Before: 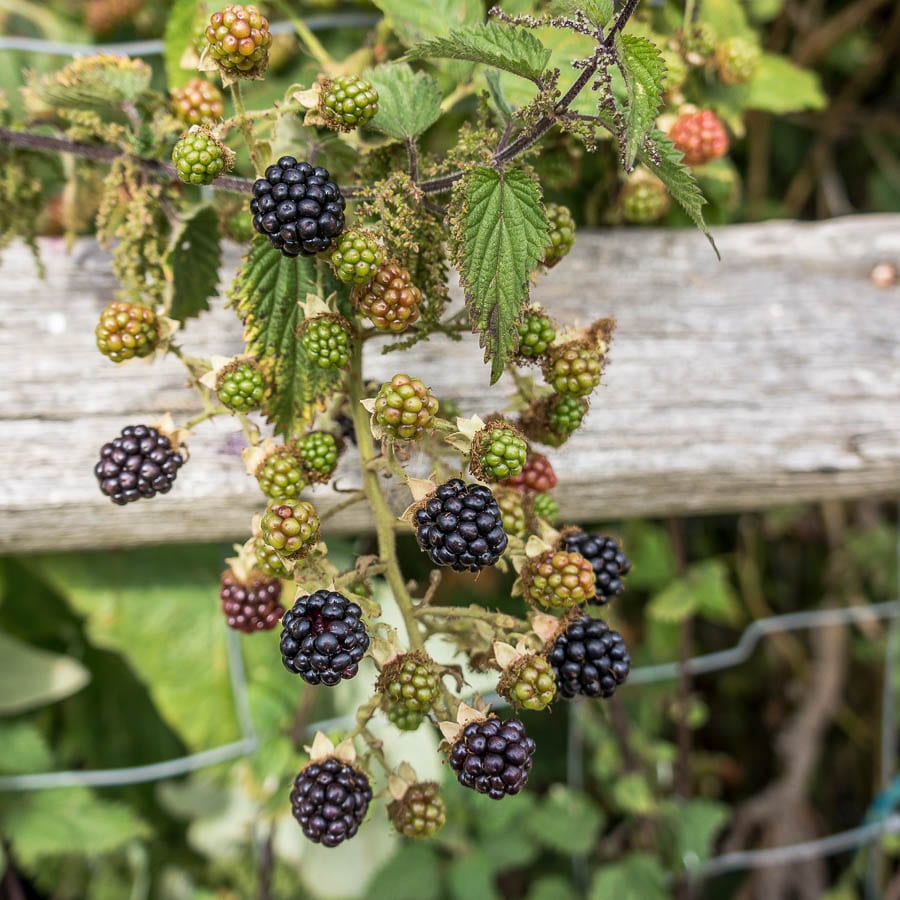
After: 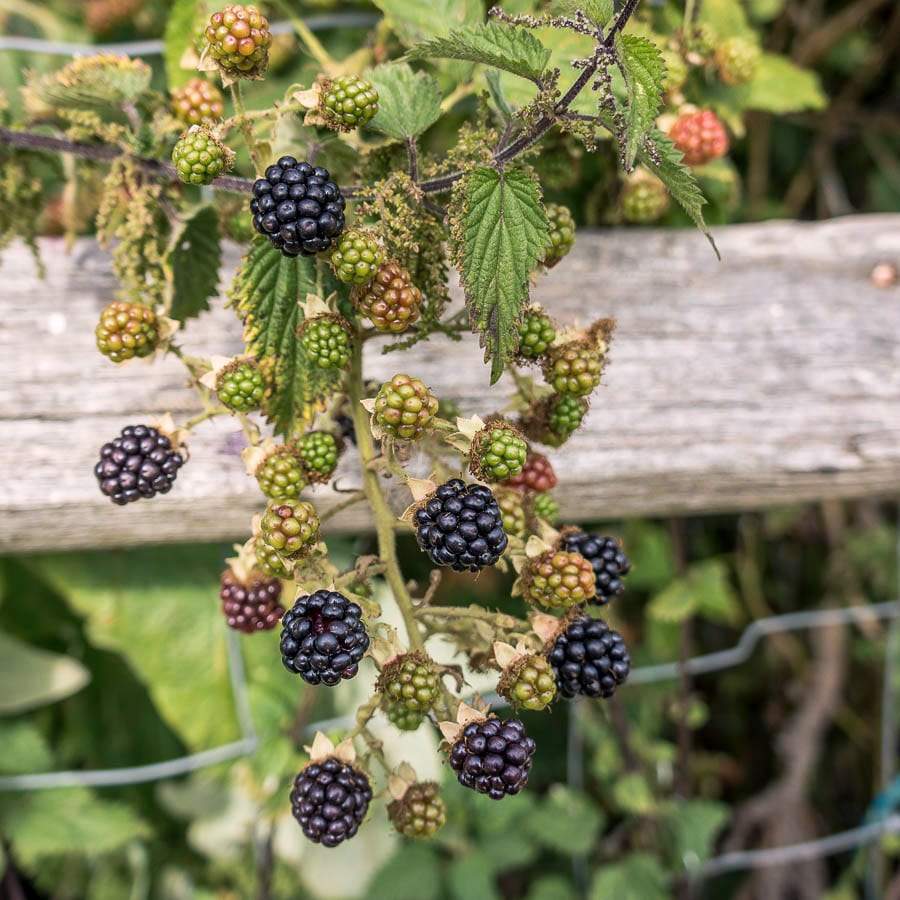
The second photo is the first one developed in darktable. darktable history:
local contrast: mode bilateral grid, contrast 10, coarseness 25, detail 115%, midtone range 0.2
color balance rgb: shadows lift › chroma 1.41%, shadows lift › hue 260°, power › chroma 0.5%, power › hue 260°, highlights gain › chroma 1%, highlights gain › hue 27°, saturation formula JzAzBz (2021)
